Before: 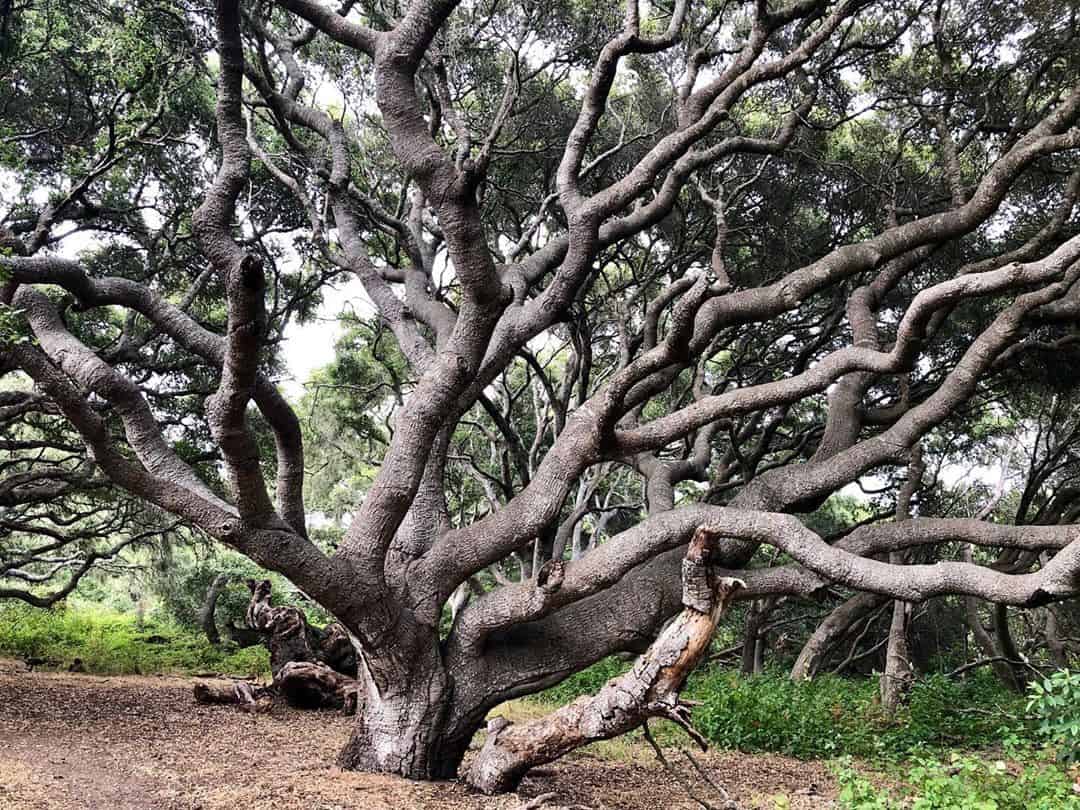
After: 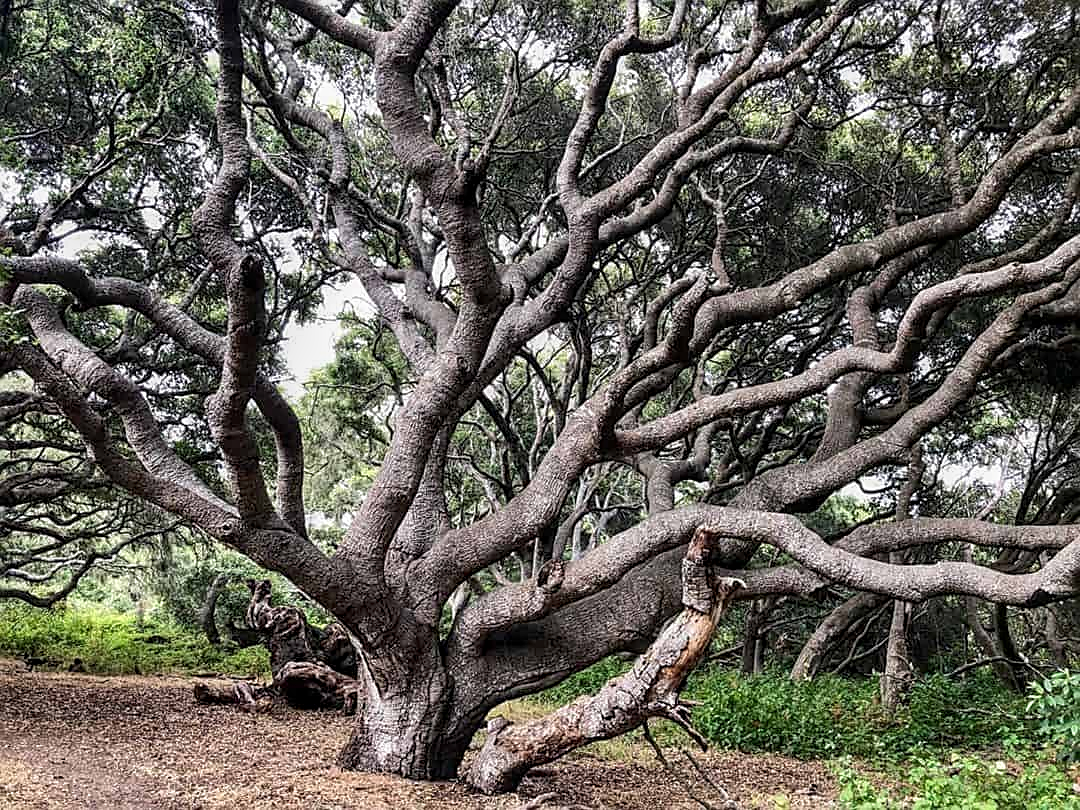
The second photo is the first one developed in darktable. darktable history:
local contrast: highlights 25%, detail 130%
sharpen: on, module defaults
